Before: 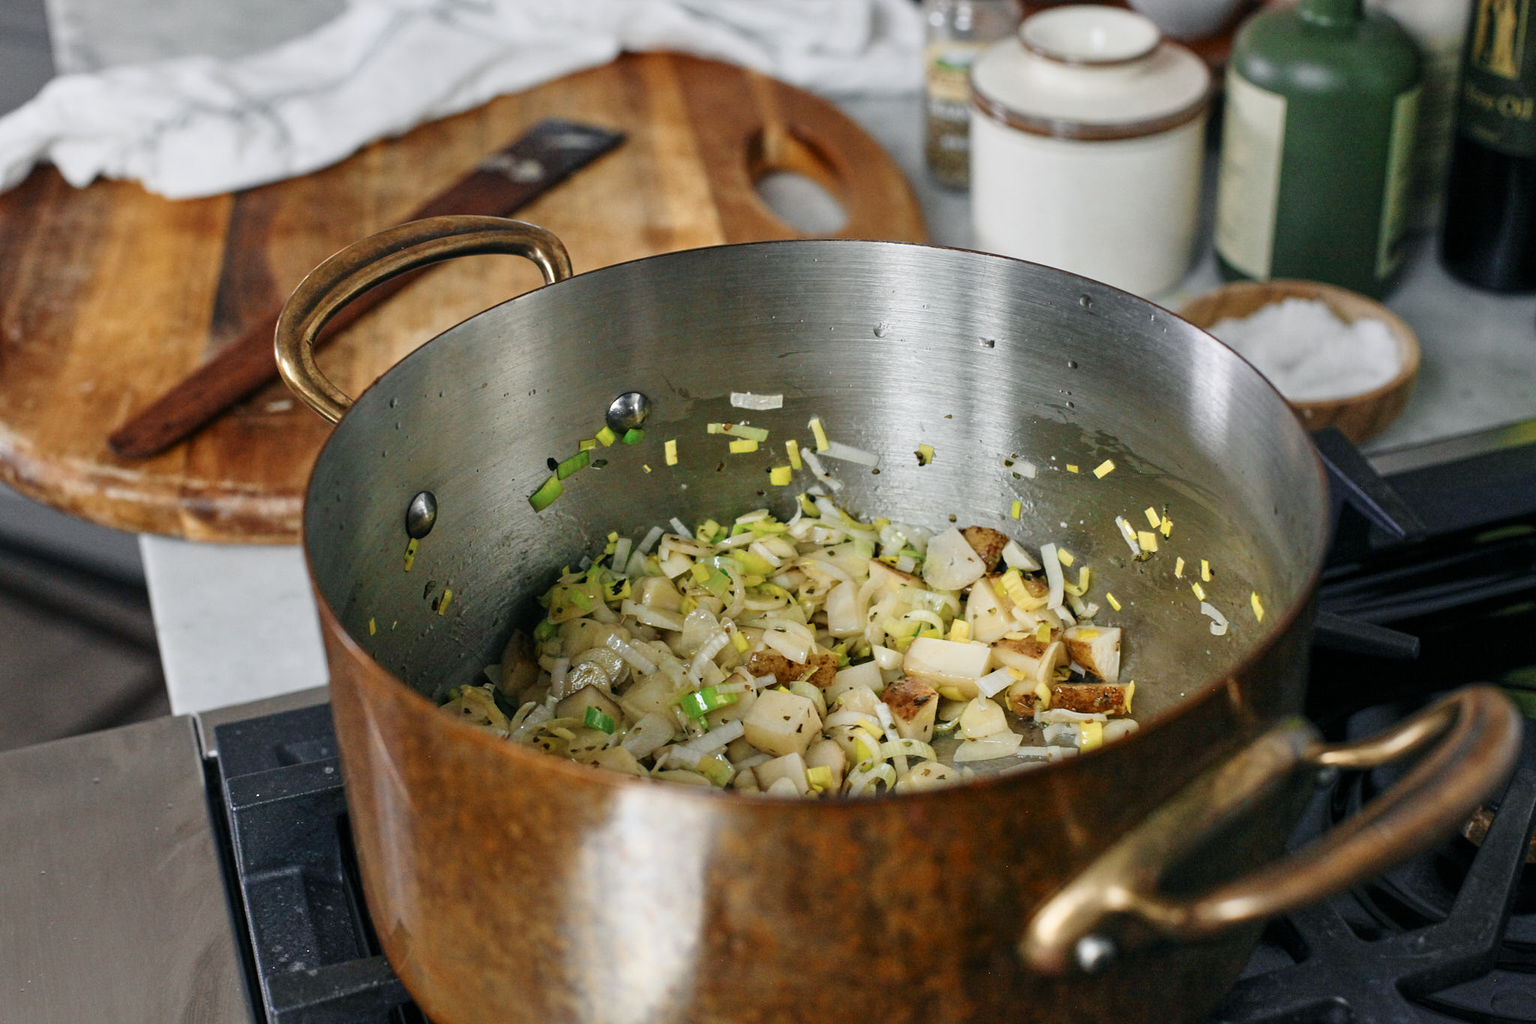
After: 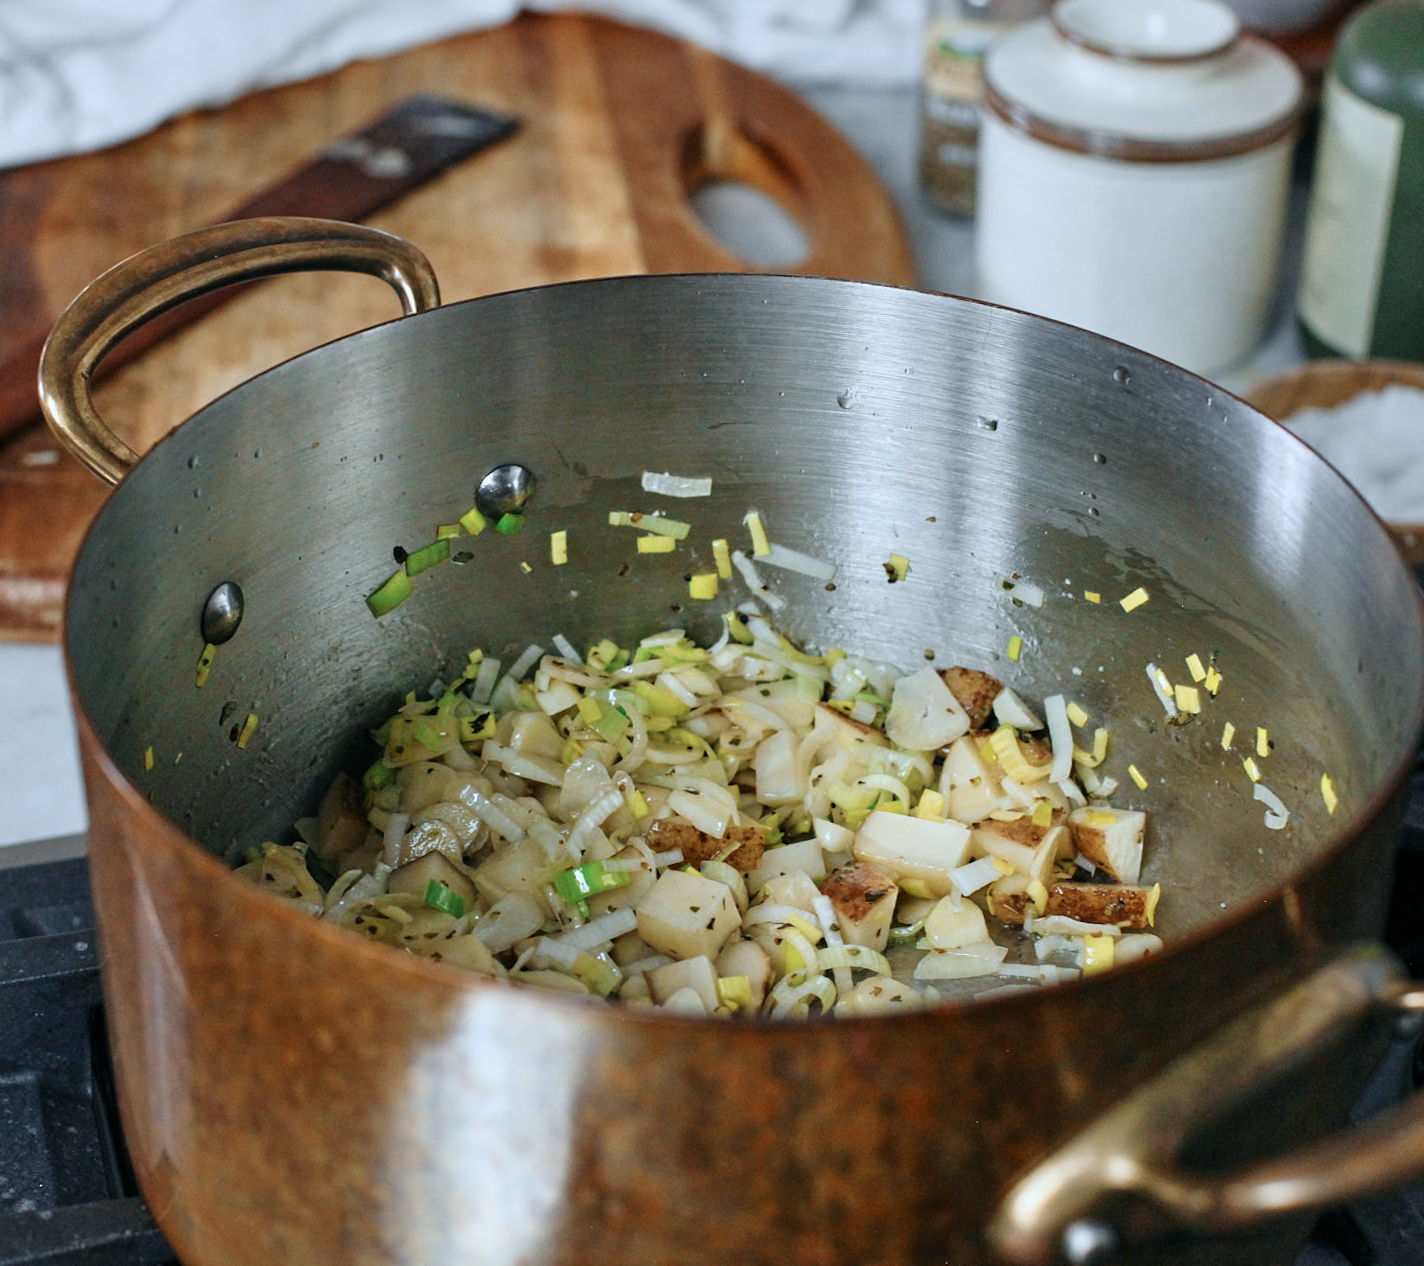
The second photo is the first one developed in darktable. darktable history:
crop and rotate: angle -3.01°, left 14.055%, top 0.042%, right 11%, bottom 0.027%
color correction: highlights a* -3.91, highlights b* -10.85
